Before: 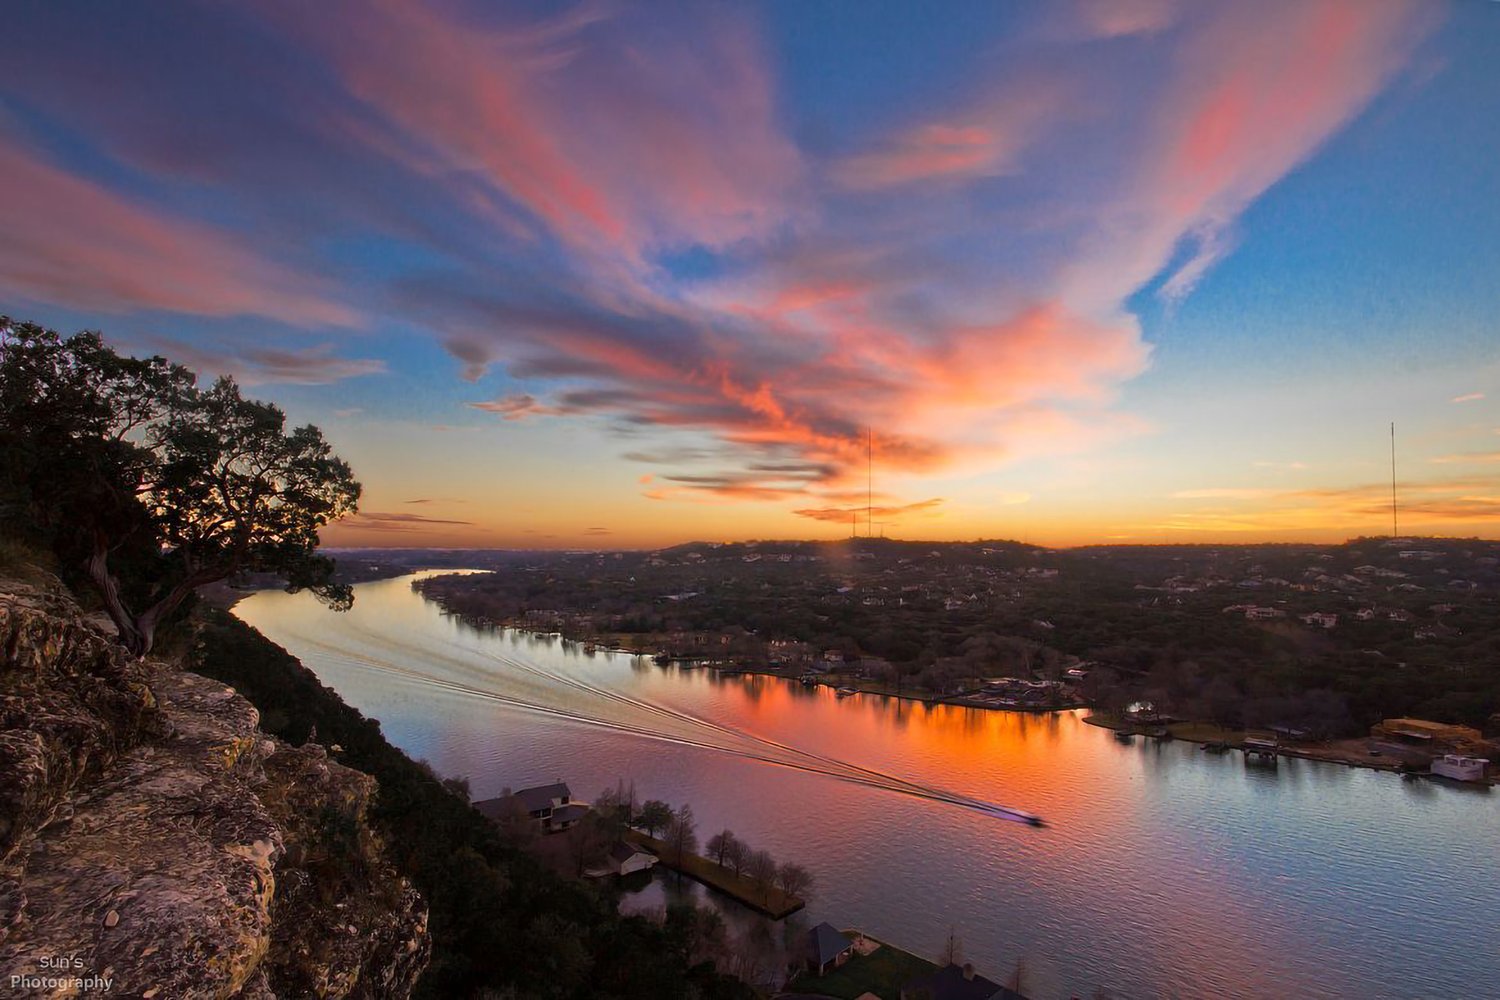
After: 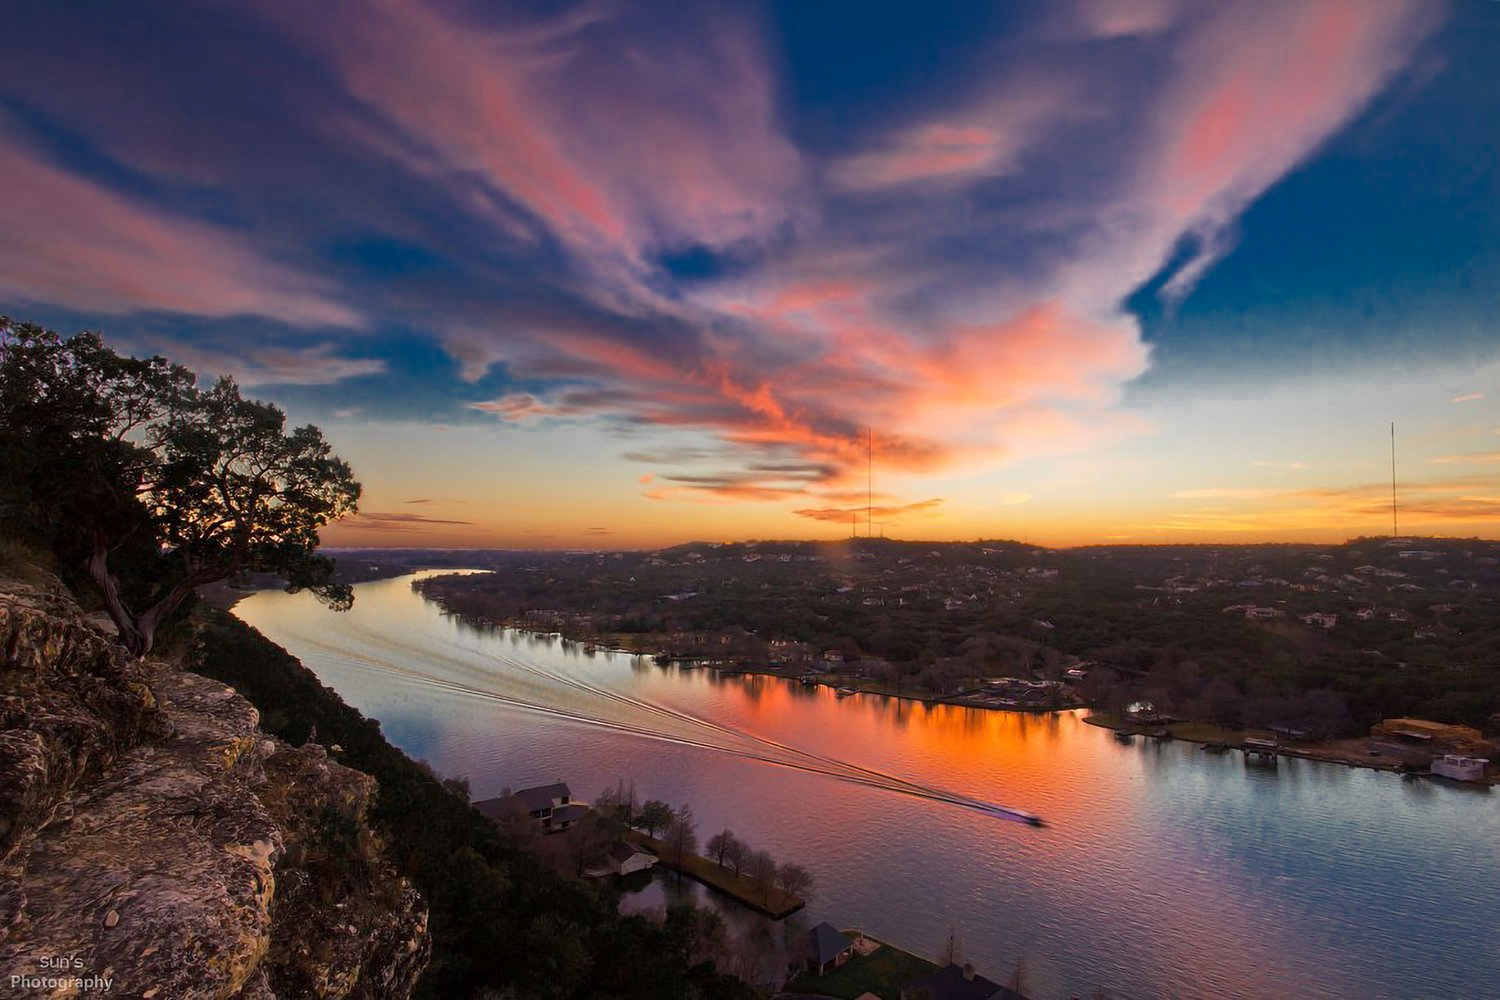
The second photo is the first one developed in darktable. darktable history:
tone equalizer: -7 EV 0.12 EV, edges refinement/feathering 500, mask exposure compensation -1.57 EV, preserve details no
color zones: curves: ch0 [(0, 0.497) (0.143, 0.5) (0.286, 0.5) (0.429, 0.483) (0.571, 0.116) (0.714, -0.006) (0.857, 0.28) (1, 0.497)]
